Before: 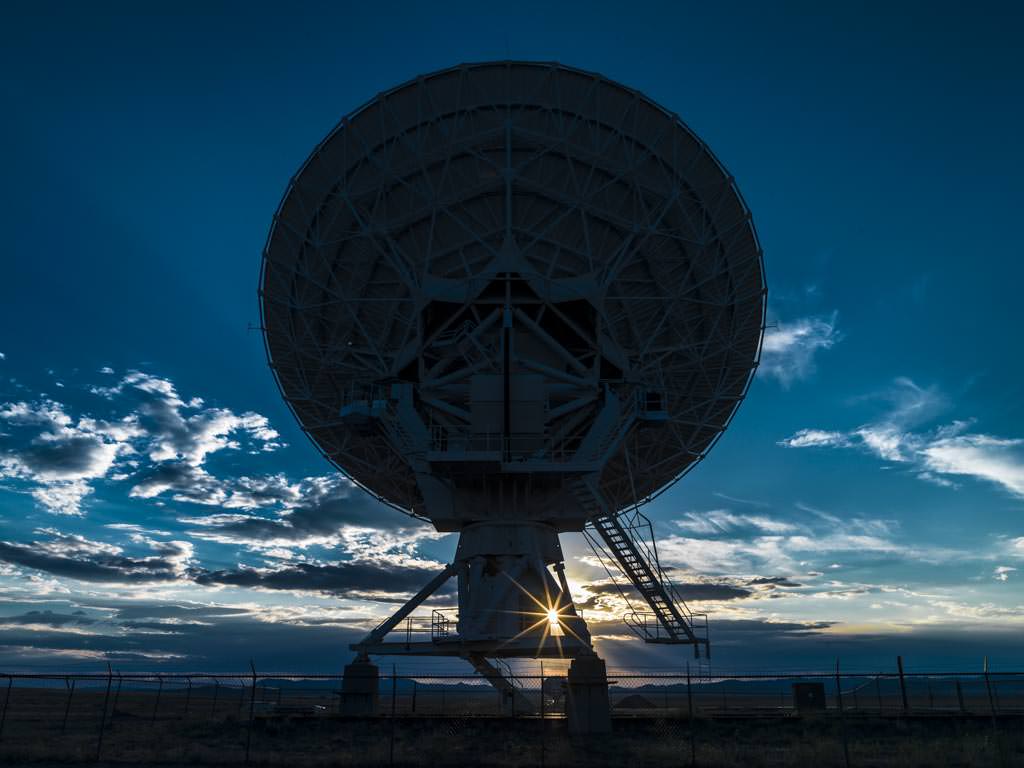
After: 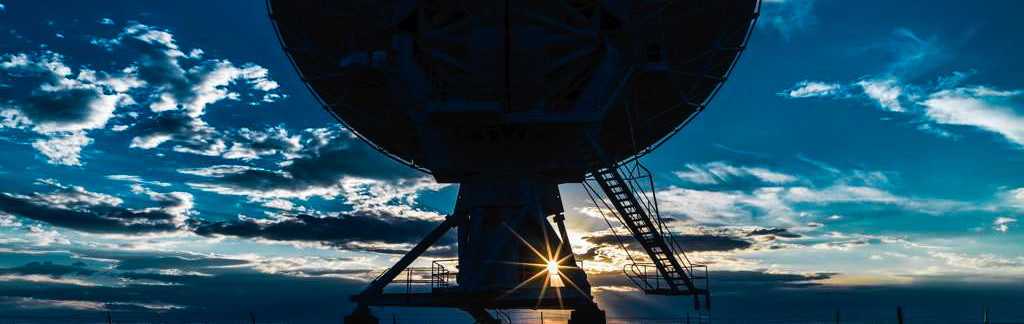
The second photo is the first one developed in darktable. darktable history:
crop: top 45.551%, bottom 12.262%
tone curve: curves: ch0 [(0, 0) (0.003, 0.019) (0.011, 0.019) (0.025, 0.022) (0.044, 0.026) (0.069, 0.032) (0.1, 0.052) (0.136, 0.081) (0.177, 0.123) (0.224, 0.17) (0.277, 0.219) (0.335, 0.276) (0.399, 0.344) (0.468, 0.421) (0.543, 0.508) (0.623, 0.604) (0.709, 0.705) (0.801, 0.797) (0.898, 0.894) (1, 1)], preserve colors none
